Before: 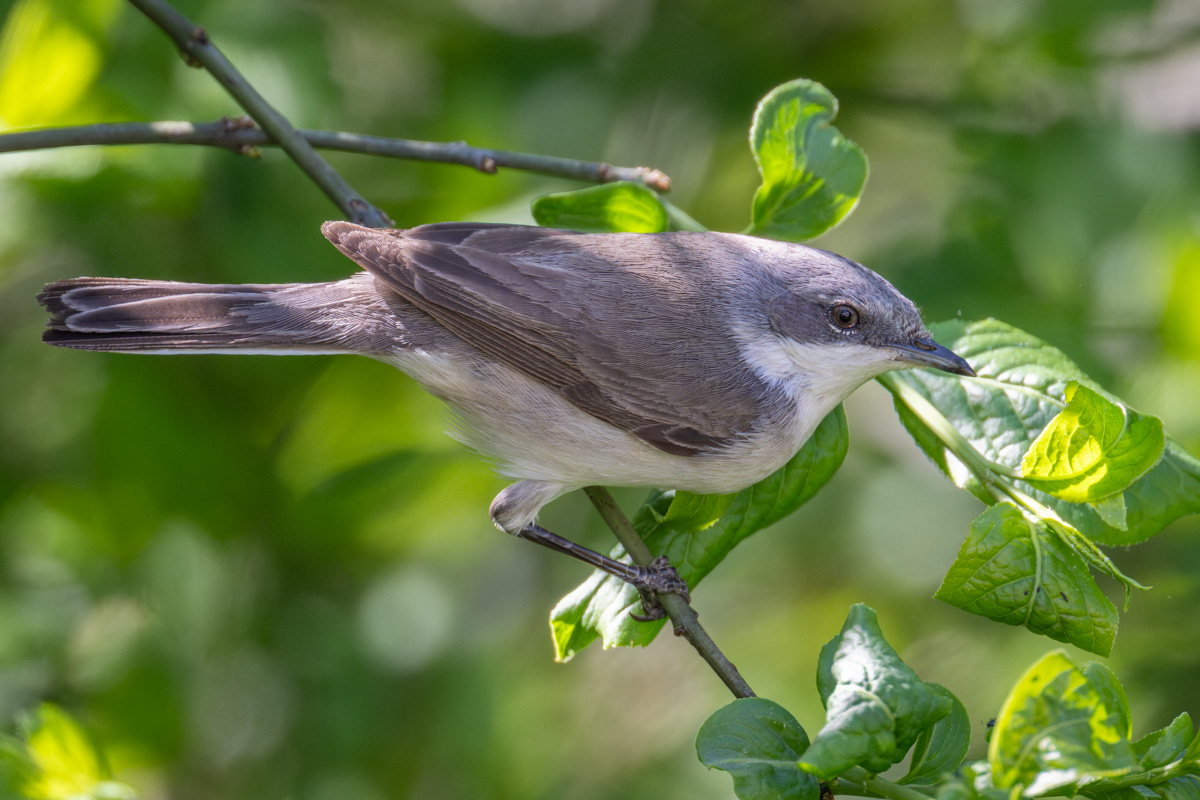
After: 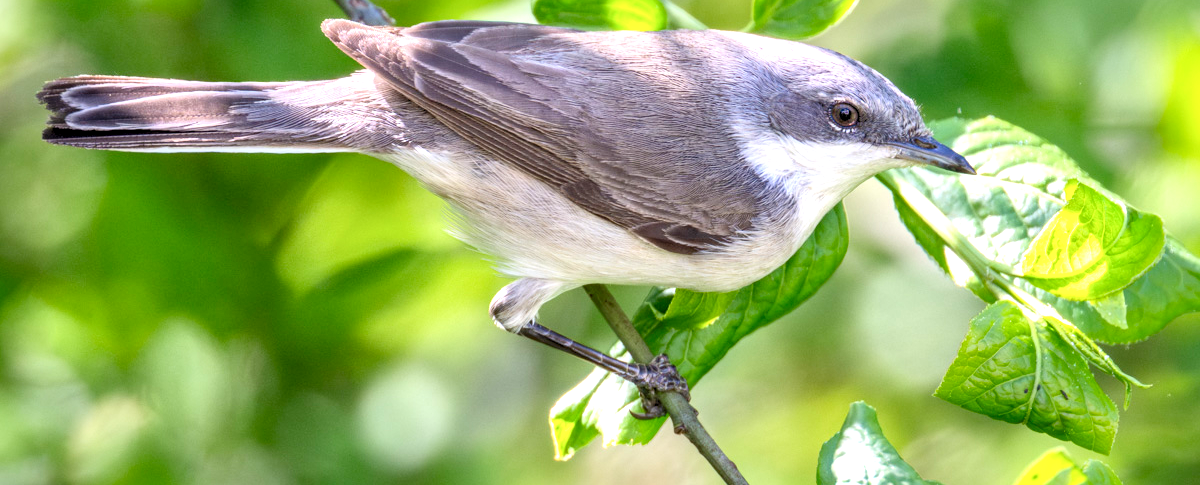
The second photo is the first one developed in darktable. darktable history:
crop and rotate: top 25.357%, bottom 13.942%
levels: levels [0.093, 0.434, 0.988]
exposure: exposure 0.574 EV, compensate highlight preservation false
local contrast: mode bilateral grid, contrast 70, coarseness 75, detail 180%, midtone range 0.2
